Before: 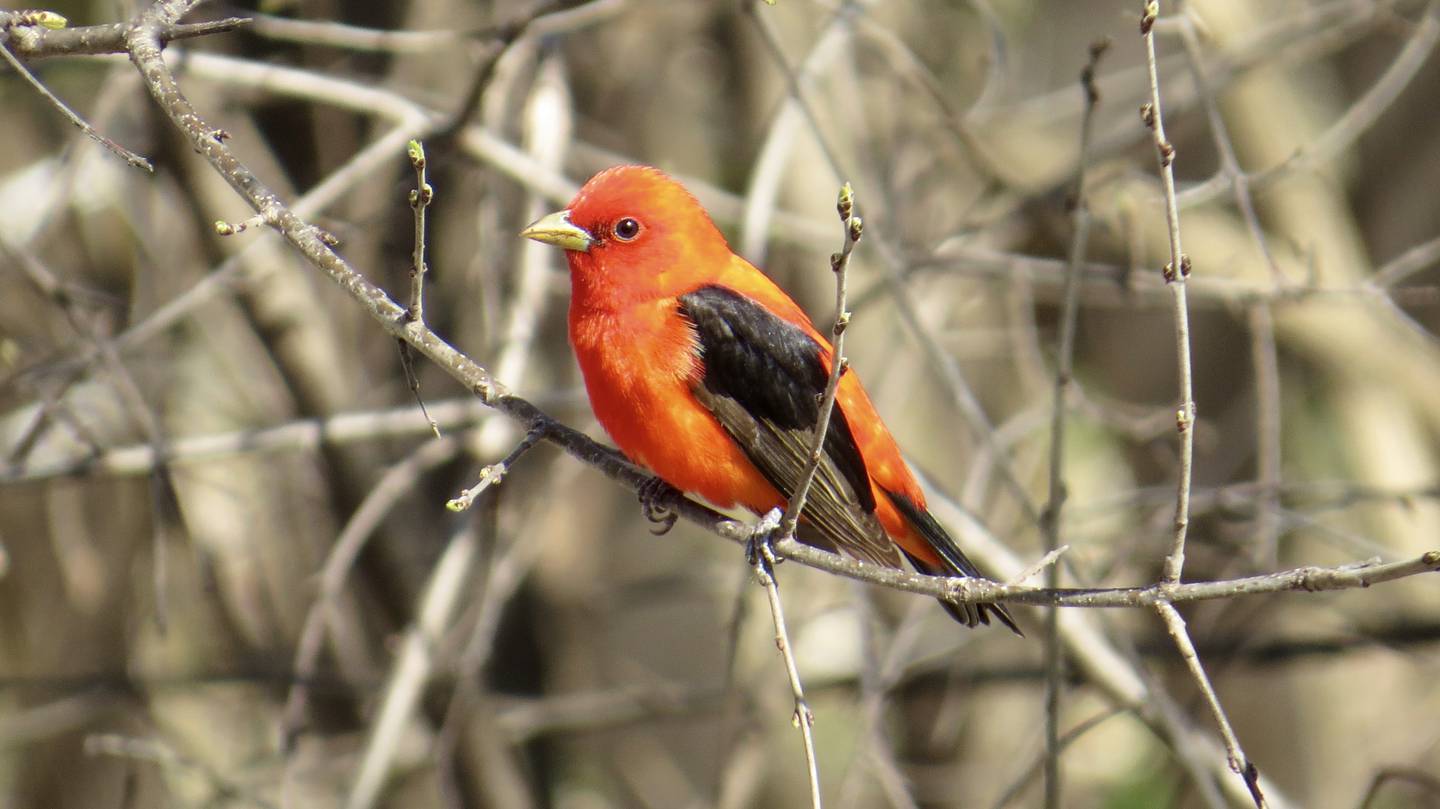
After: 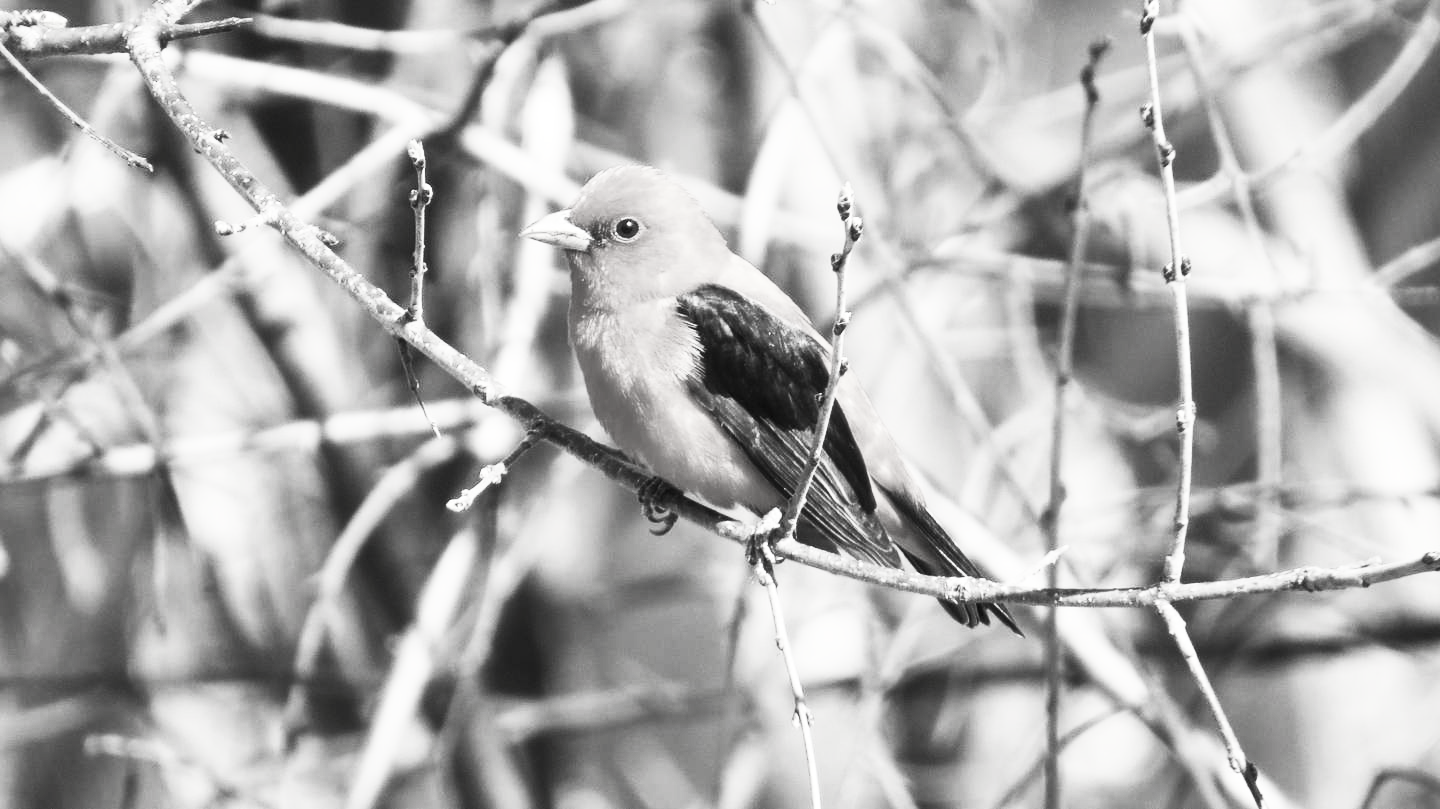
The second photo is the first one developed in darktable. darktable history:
contrast brightness saturation: contrast 0.518, brightness 0.487, saturation -0.985
